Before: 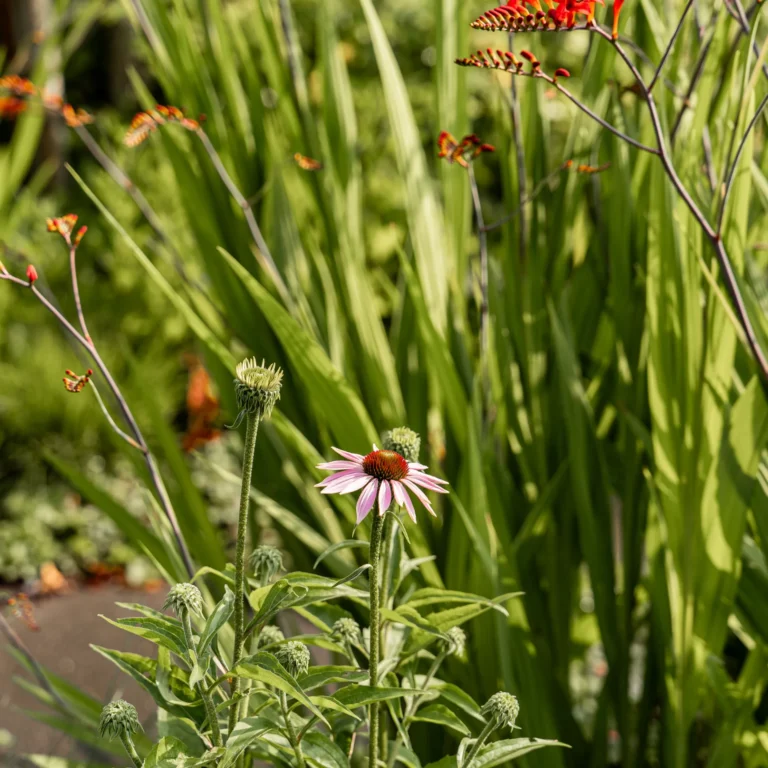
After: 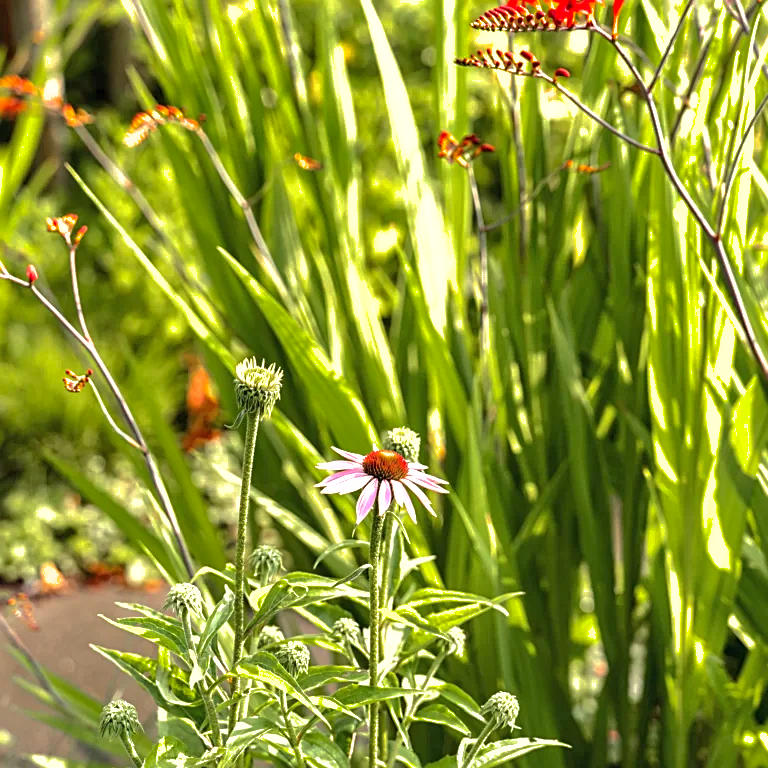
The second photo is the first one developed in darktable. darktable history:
shadows and highlights: shadows 40, highlights -60
sharpen: on, module defaults
exposure: black level correction 0, exposure 1.1 EV, compensate exposure bias true, compensate highlight preservation false
